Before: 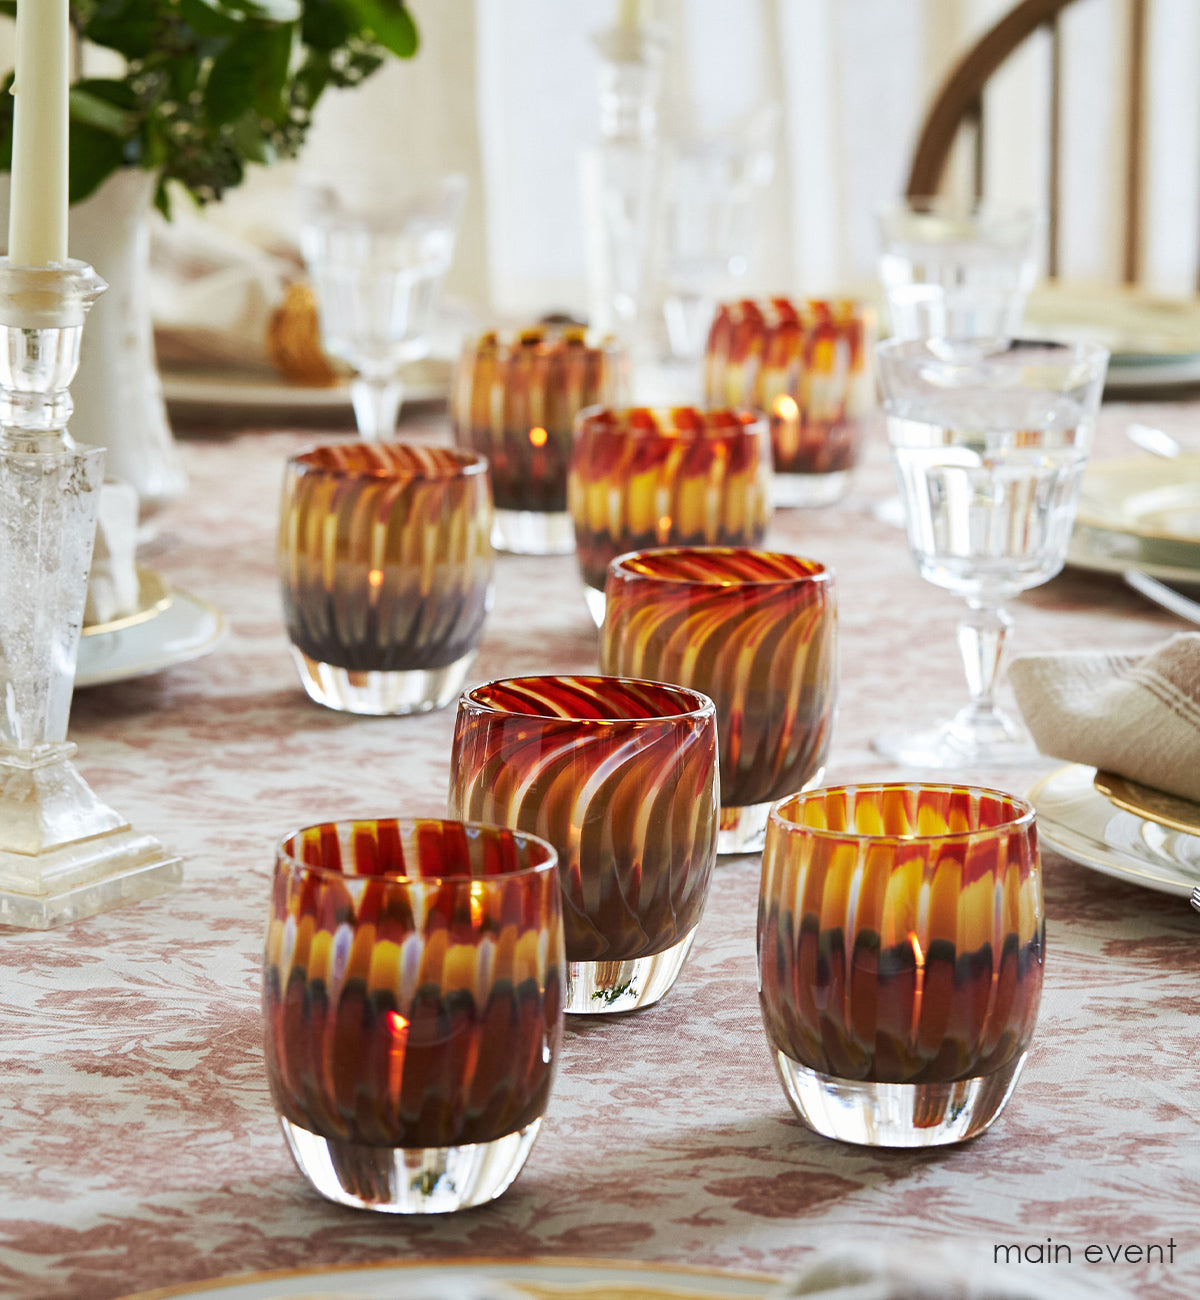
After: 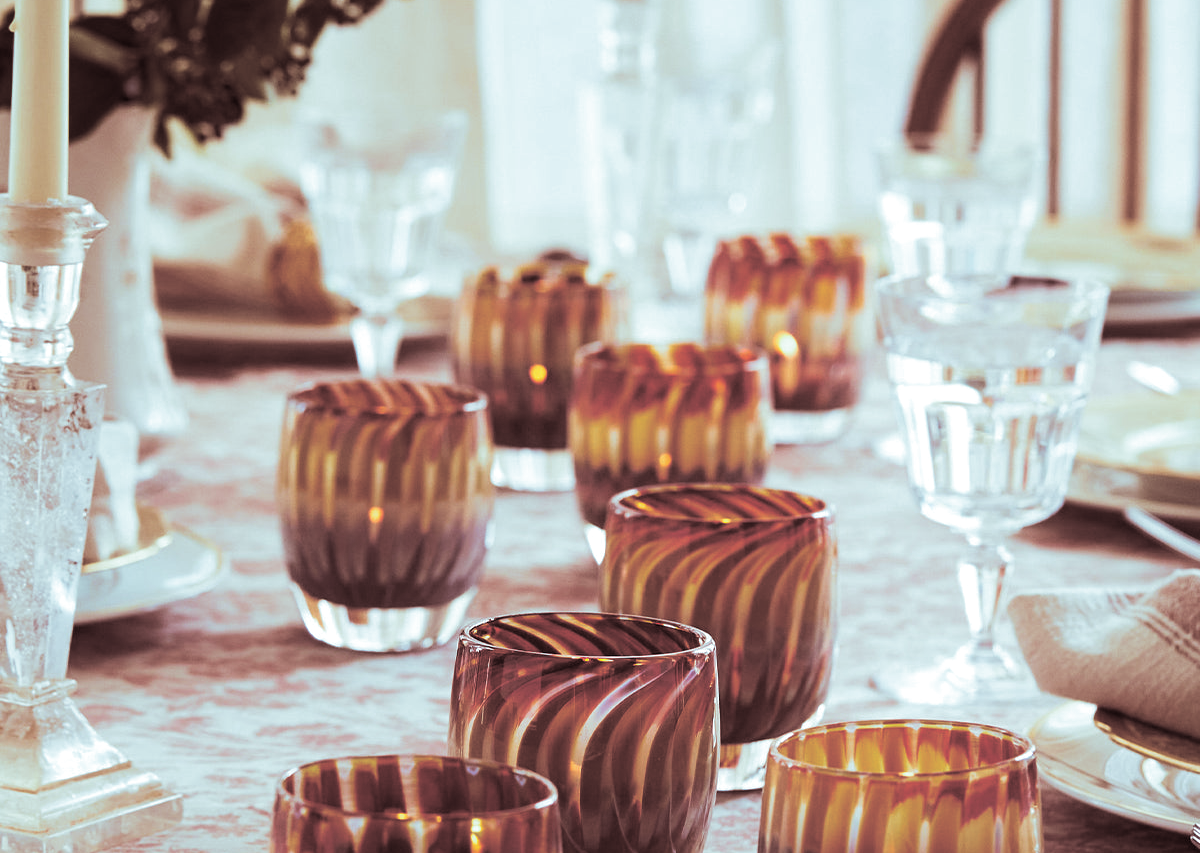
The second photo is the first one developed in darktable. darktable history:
crop and rotate: top 4.848%, bottom 29.503%
color balance rgb: perceptual saturation grading › global saturation 35%, perceptual saturation grading › highlights -30%, perceptual saturation grading › shadows 35%, perceptual brilliance grading › global brilliance 3%, perceptual brilliance grading › highlights -3%, perceptual brilliance grading › shadows 3%
split-toning: shadows › saturation 0.3, highlights › hue 180°, highlights › saturation 0.3, compress 0%
white balance: red 0.974, blue 1.044
